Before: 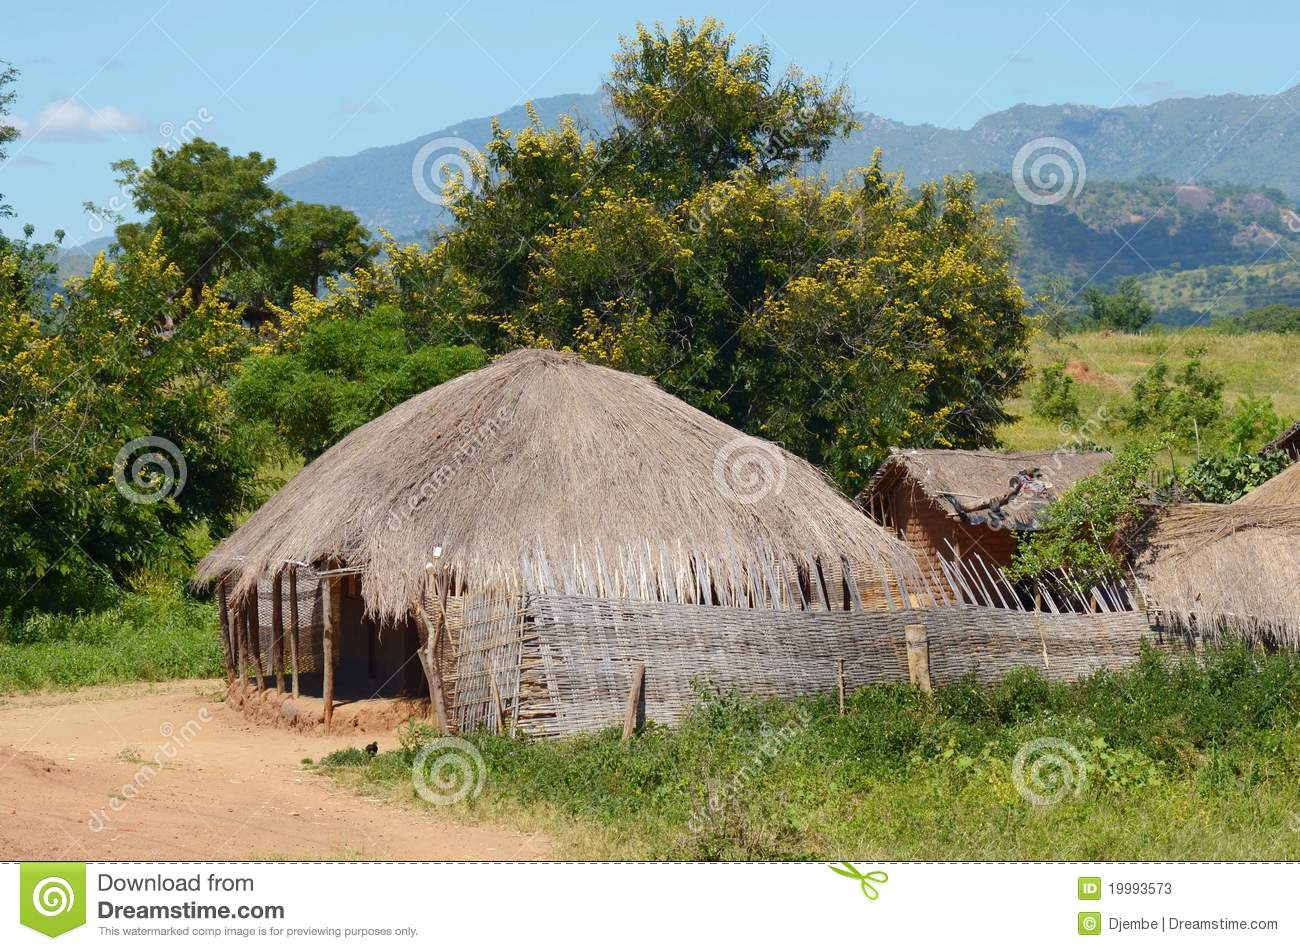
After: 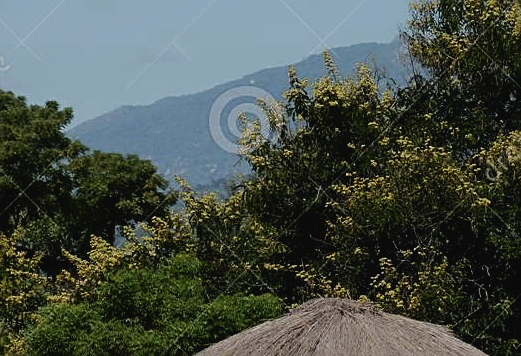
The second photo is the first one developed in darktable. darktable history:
crop: left 15.662%, top 5.42%, right 44.236%, bottom 57.047%
shadows and highlights: shadows -20.56, white point adjustment -2.17, highlights -34.98
tone equalizer: on, module defaults
filmic rgb: black relative exposure -8.28 EV, white relative exposure 2.2 EV, target white luminance 99.881%, hardness 7.15, latitude 74.5%, contrast 1.323, highlights saturation mix -2.74%, shadows ↔ highlights balance 29.73%, color science v5 (2021), contrast in shadows safe, contrast in highlights safe
contrast brightness saturation: contrast -0.078, brightness -0.037, saturation -0.112
sharpen: on, module defaults
exposure: black level correction 0, exposure -0.747 EV, compensate exposure bias true, compensate highlight preservation false
